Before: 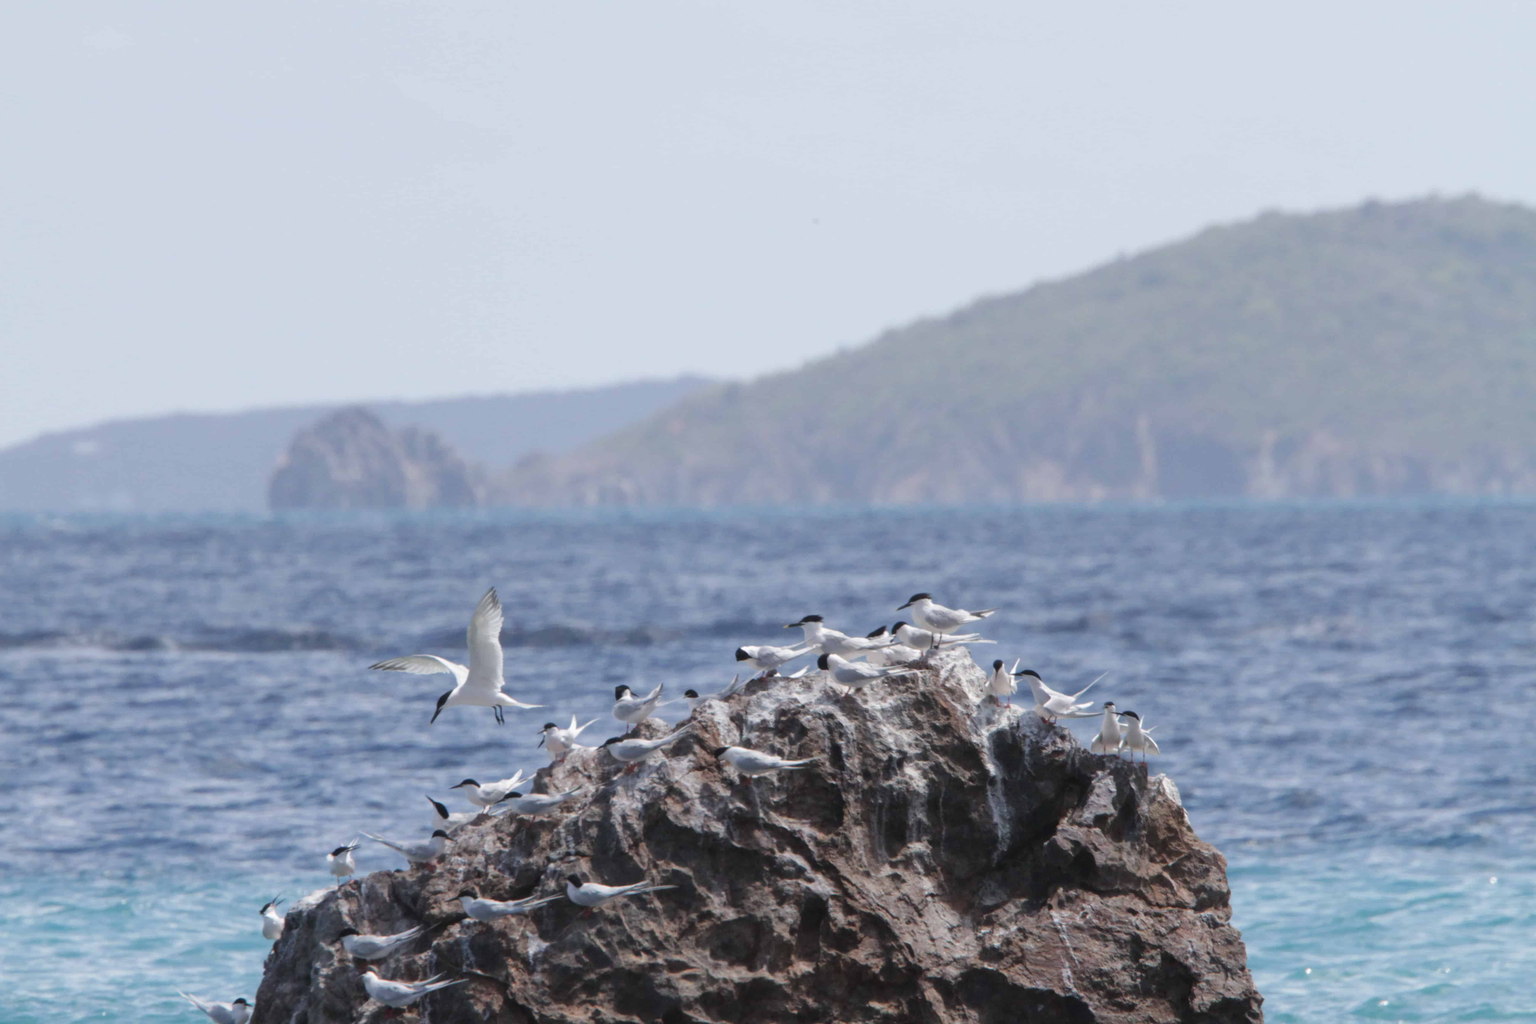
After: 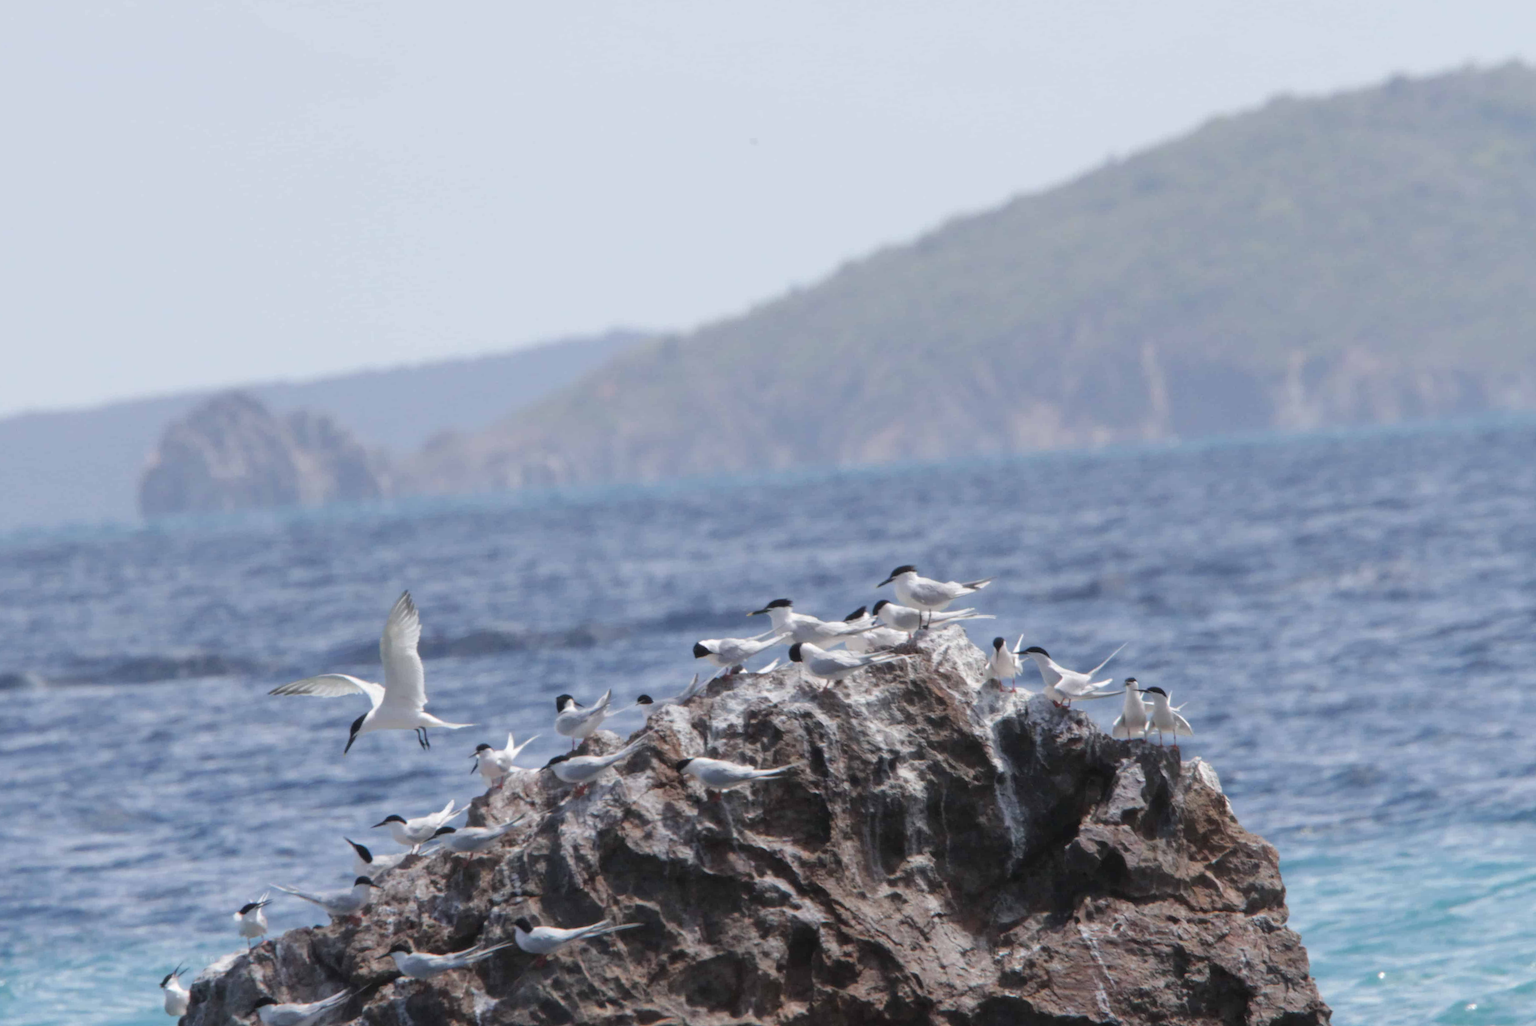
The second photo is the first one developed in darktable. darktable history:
crop and rotate: angle 3.68°, left 5.926%, top 5.706%
